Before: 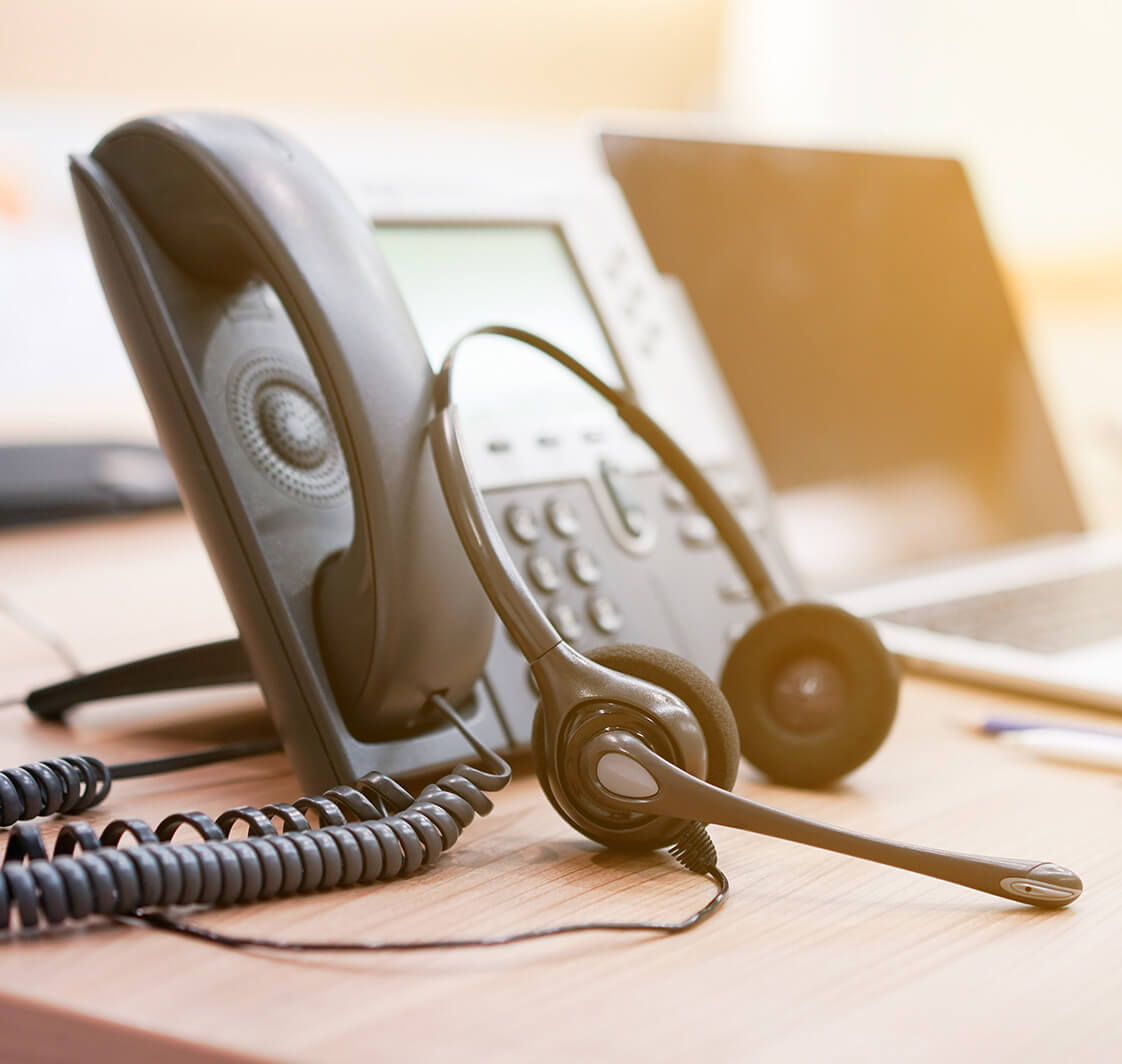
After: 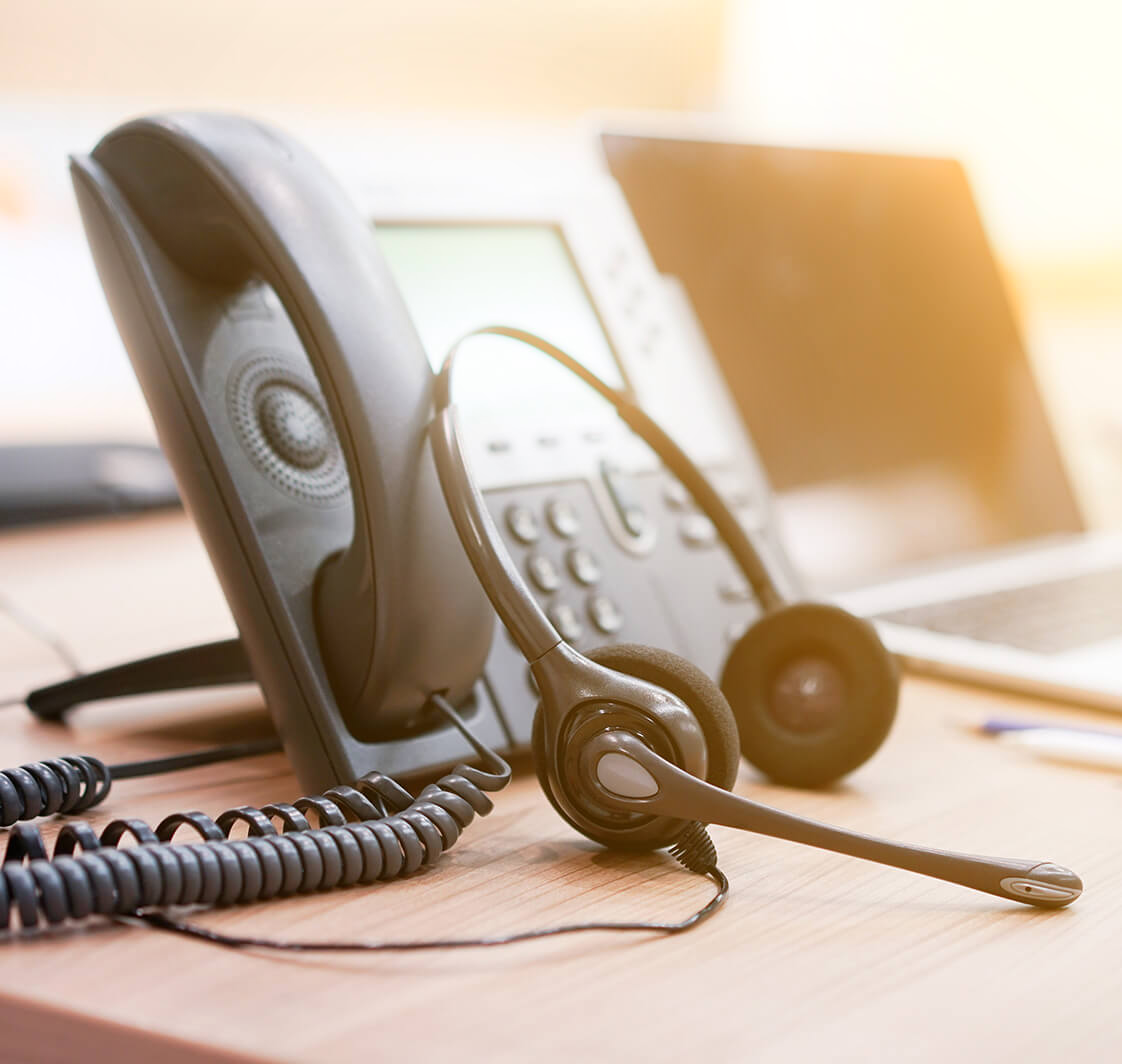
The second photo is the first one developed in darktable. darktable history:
tone equalizer: on, module defaults
bloom: size 13.65%, threshold 98.39%, strength 4.82%
